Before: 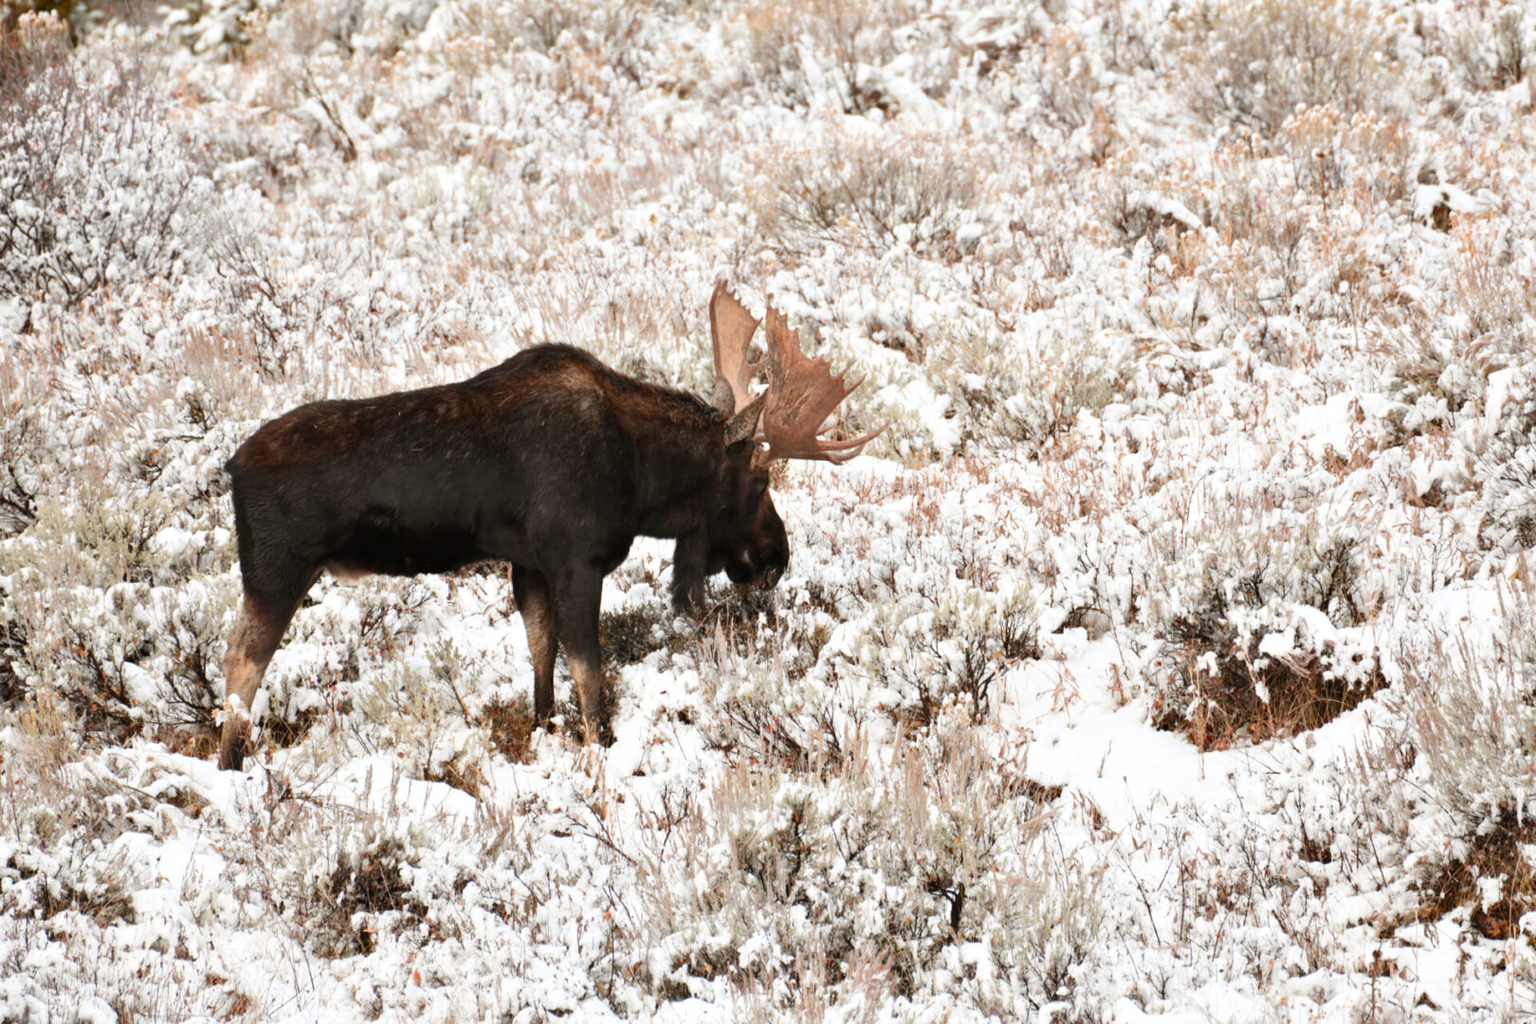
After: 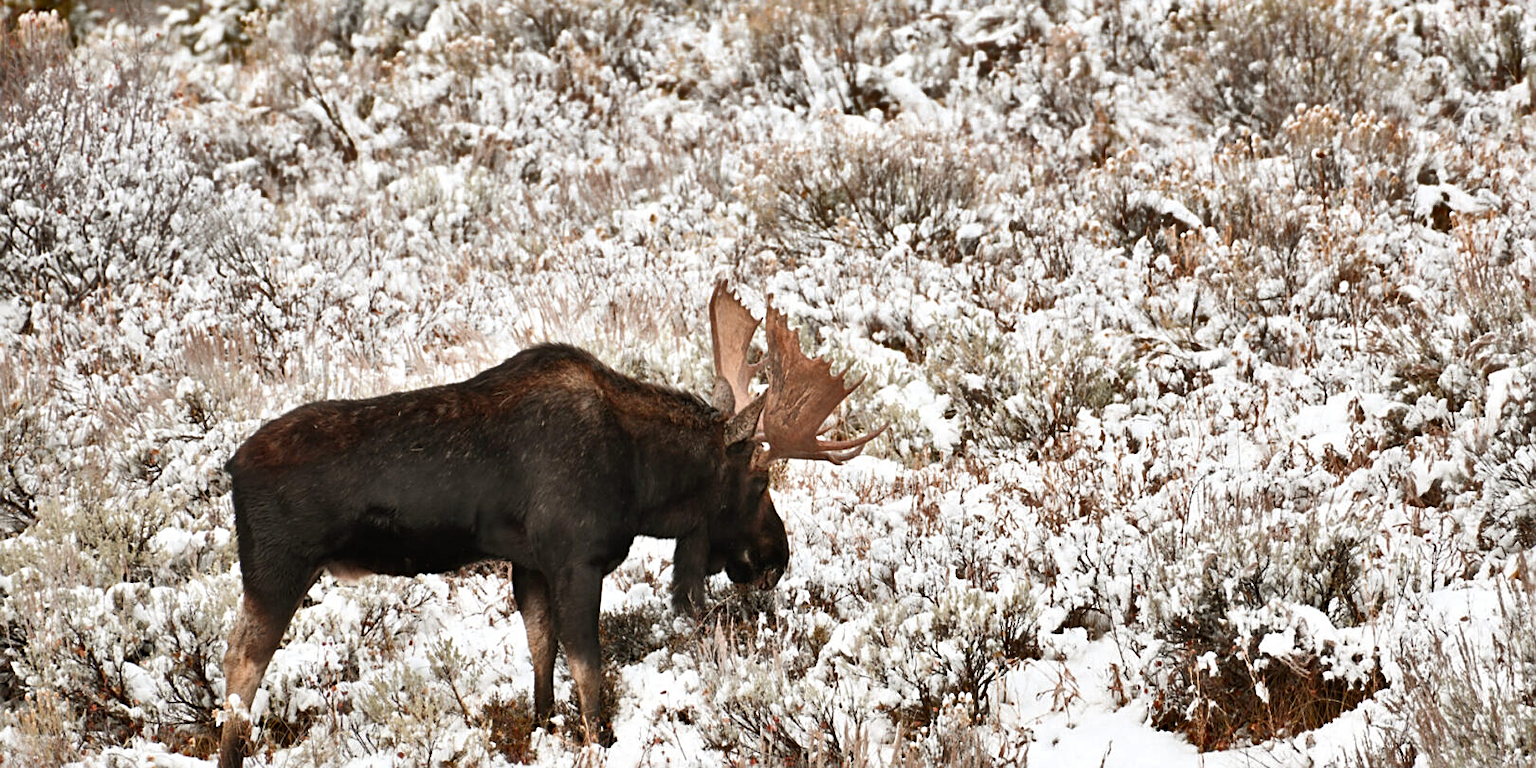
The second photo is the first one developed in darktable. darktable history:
shadows and highlights: shadows 74.86, highlights -61.13, soften with gaussian
crop: bottom 24.993%
sharpen: on, module defaults
